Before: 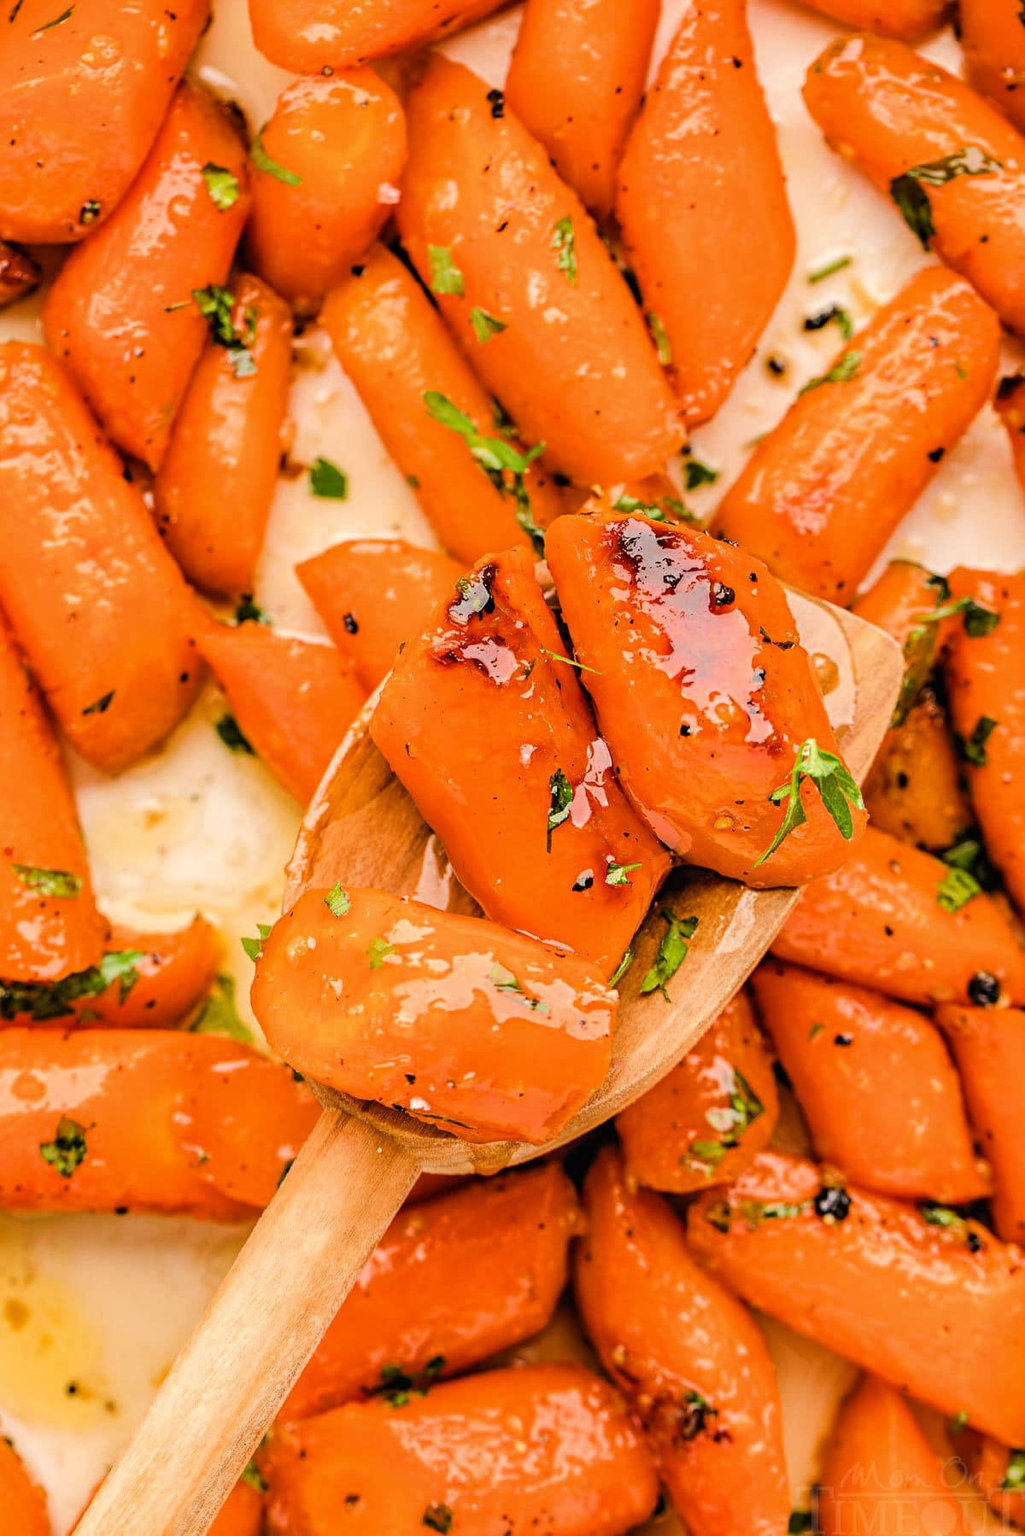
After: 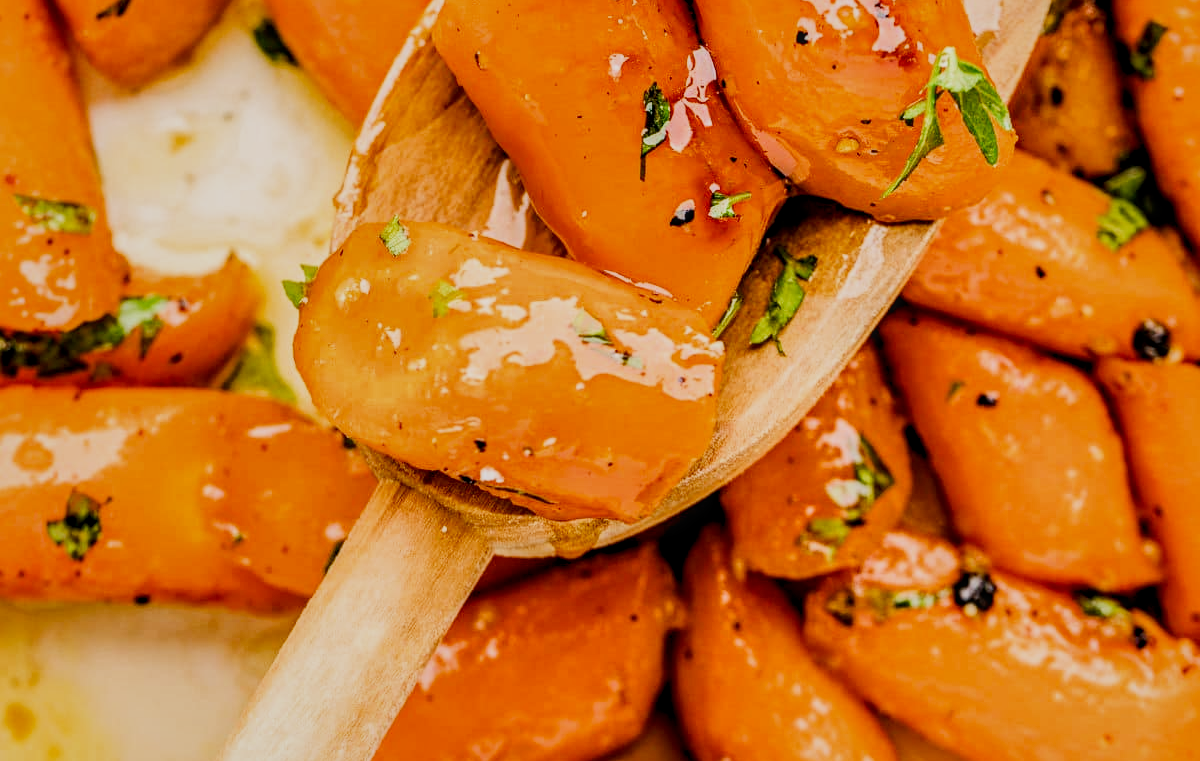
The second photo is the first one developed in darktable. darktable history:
filmic rgb: black relative exposure -7.65 EV, white relative exposure 4.56 EV, hardness 3.61, preserve chrominance no, color science v5 (2021)
tone curve: curves: ch0 [(0, 0.023) (0.217, 0.19) (0.754, 0.801) (1, 0.977)]; ch1 [(0, 0) (0.392, 0.398) (0.5, 0.5) (0.521, 0.529) (0.56, 0.592) (1, 1)]; ch2 [(0, 0) (0.5, 0.5) (0.579, 0.561) (0.65, 0.657) (1, 1)], color space Lab, linked channels, preserve colors none
local contrast: detail 130%
shadows and highlights: on, module defaults
crop: top 45.512%, bottom 12.175%
